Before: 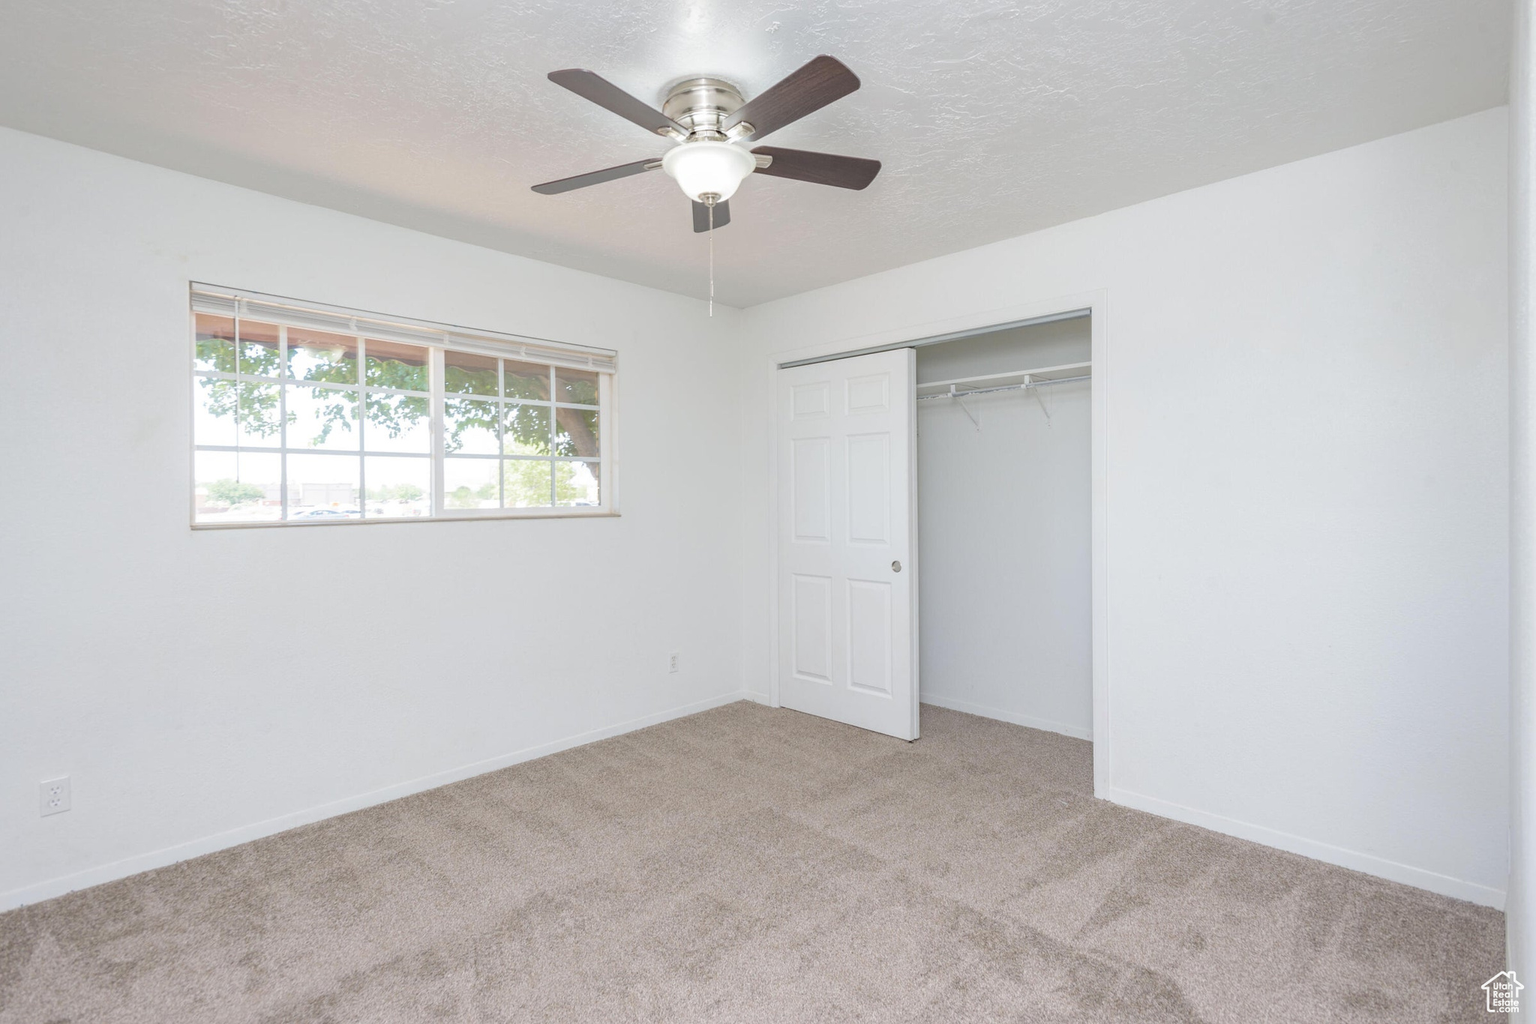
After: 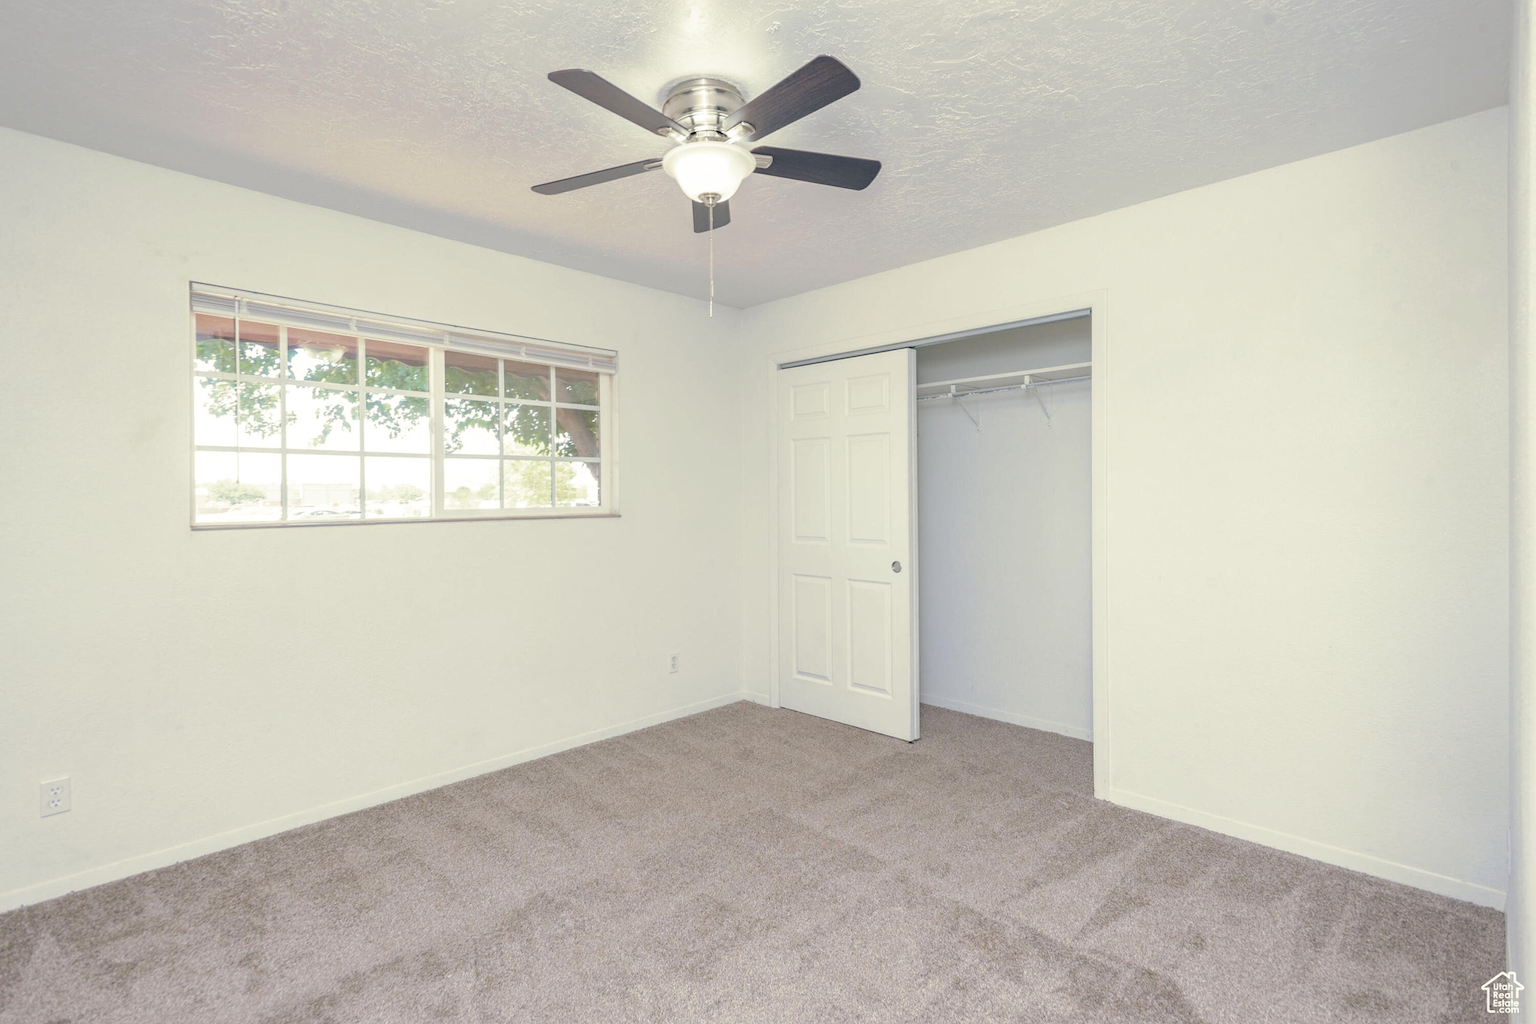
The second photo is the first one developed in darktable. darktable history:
split-toning: shadows › hue 216°, shadows › saturation 1, highlights › hue 57.6°, balance -33.4
